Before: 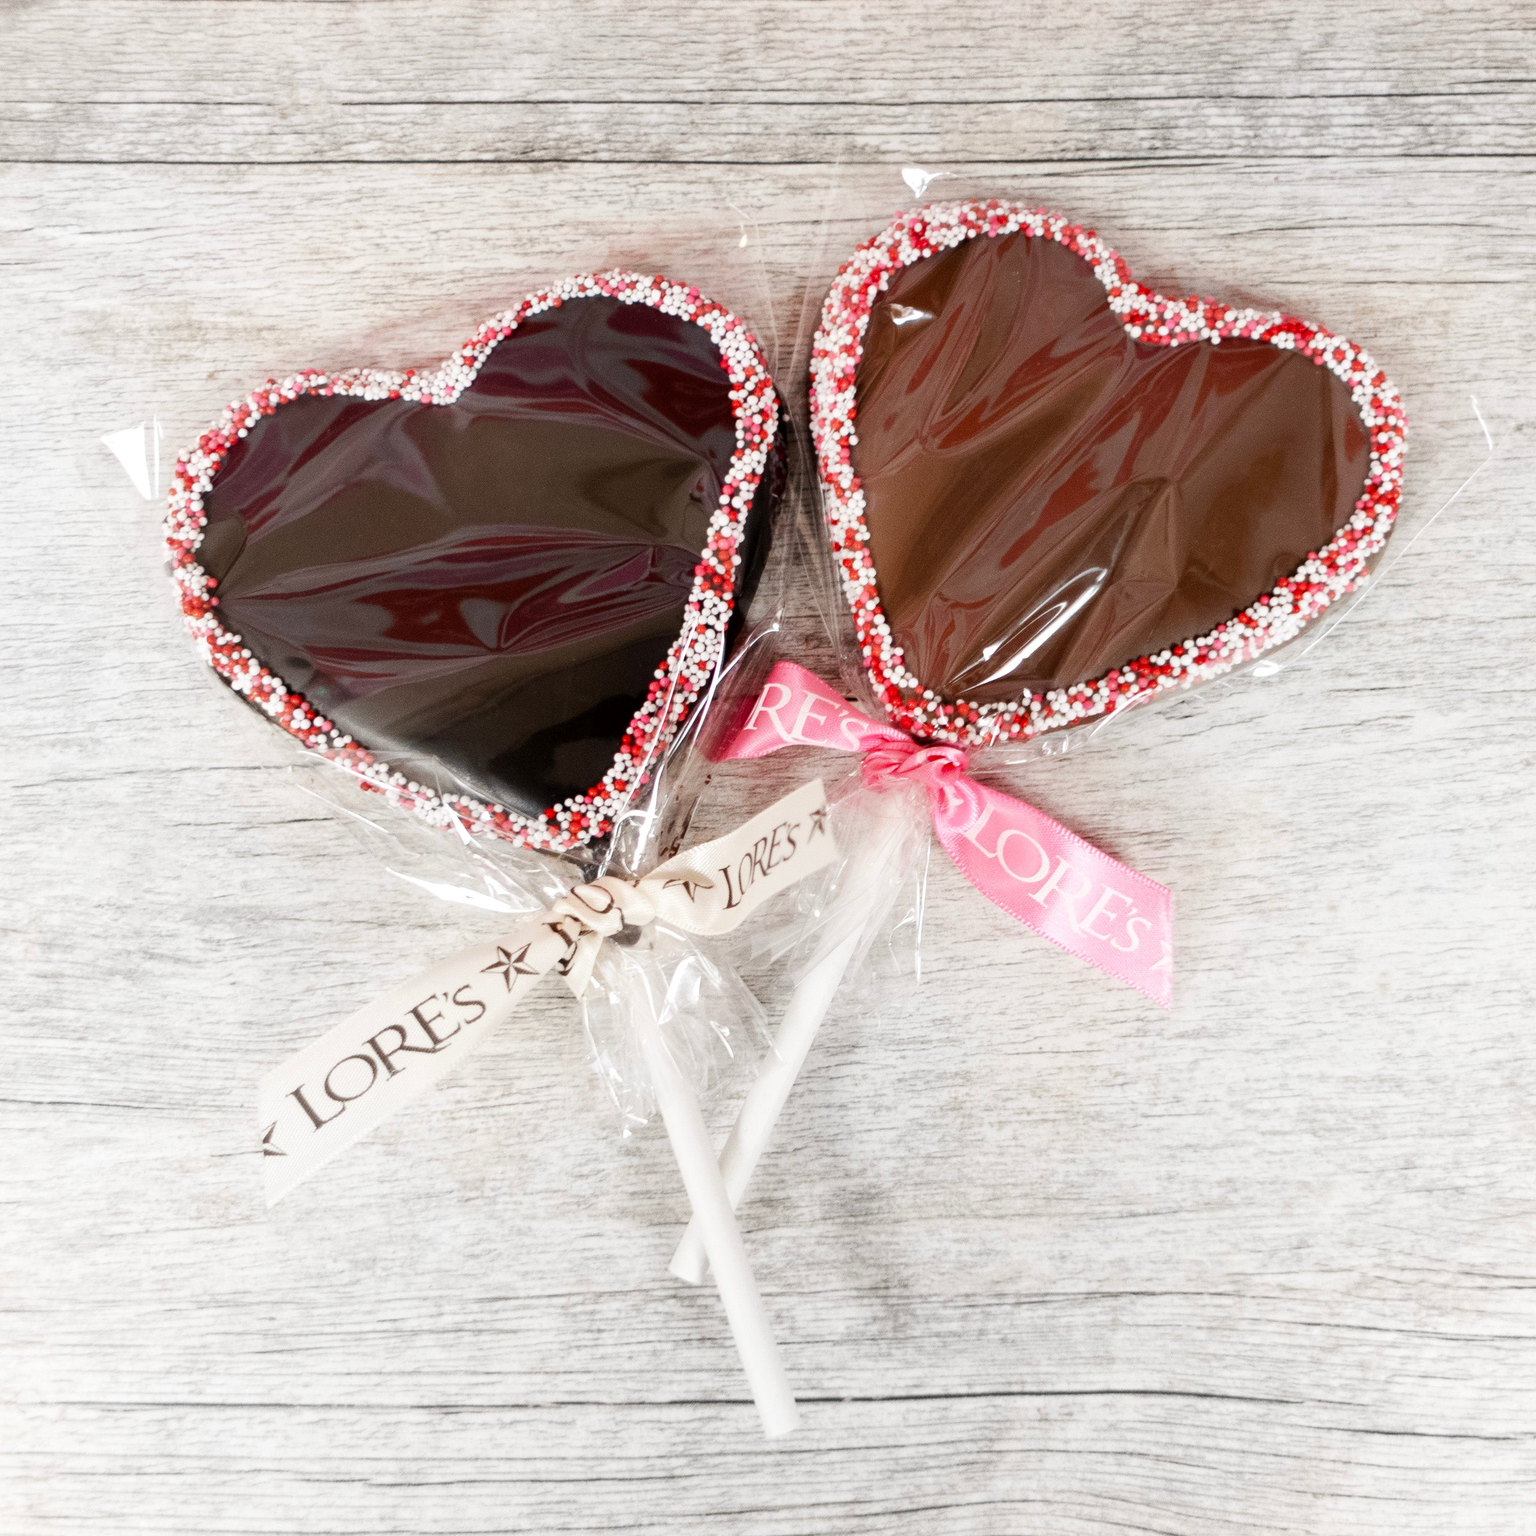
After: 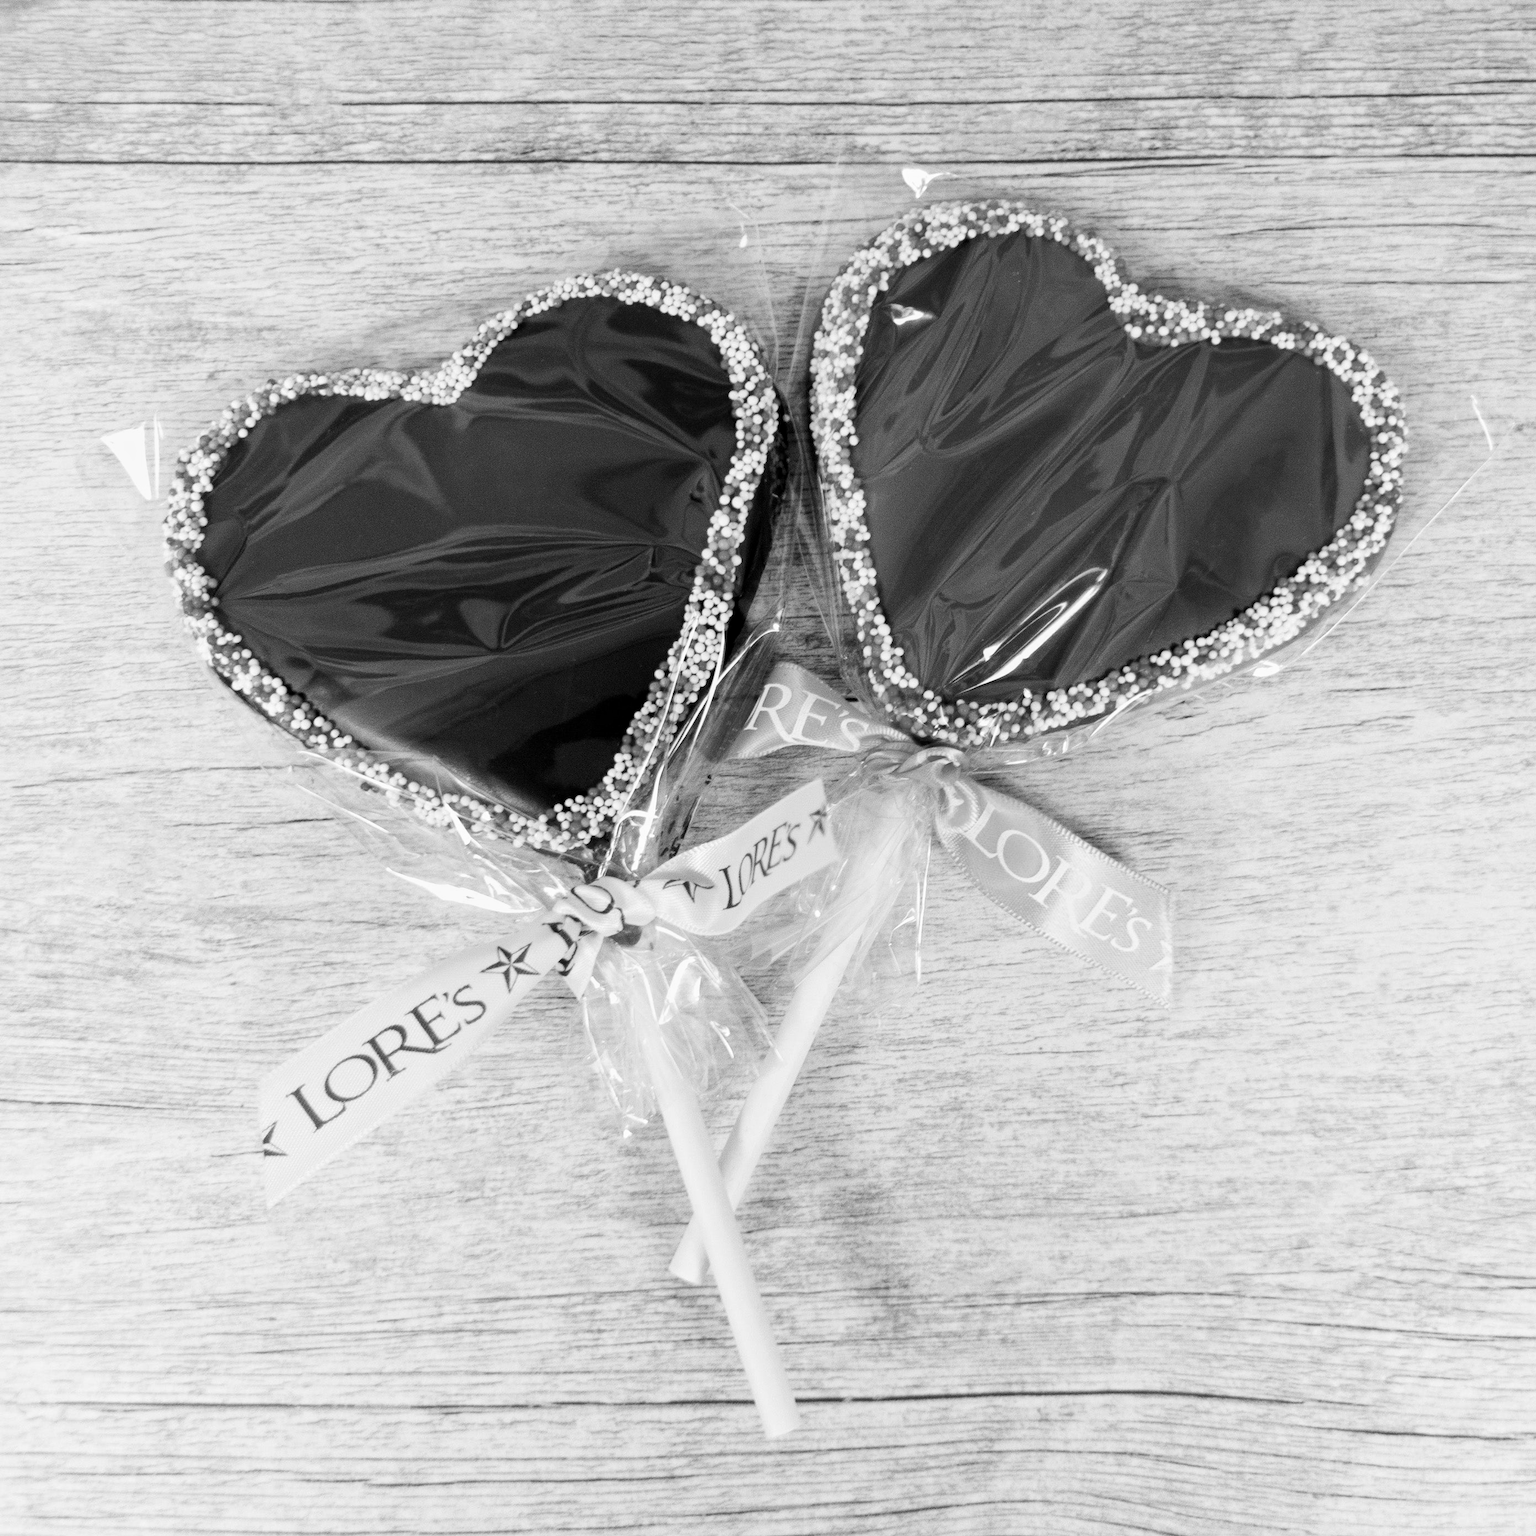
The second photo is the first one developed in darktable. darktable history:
local contrast: mode bilateral grid, contrast 28, coarseness 16, detail 115%, midtone range 0.2
color calibration: output gray [0.21, 0.42, 0.37, 0], gray › normalize channels true, illuminant same as pipeline (D50), adaptation XYZ, x 0.346, y 0.359, gamut compression 0
